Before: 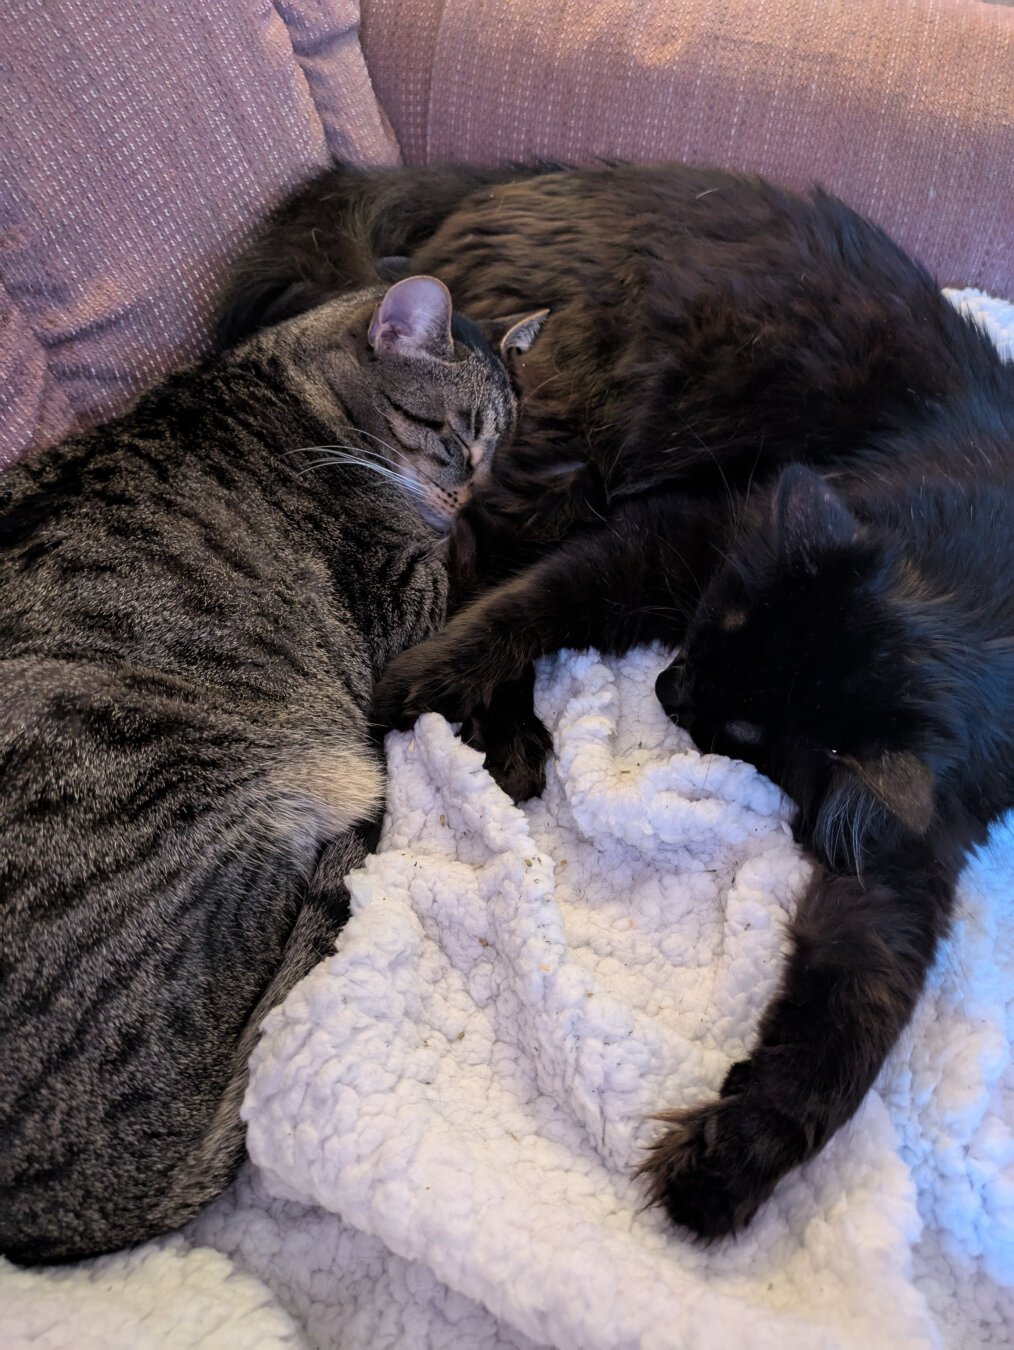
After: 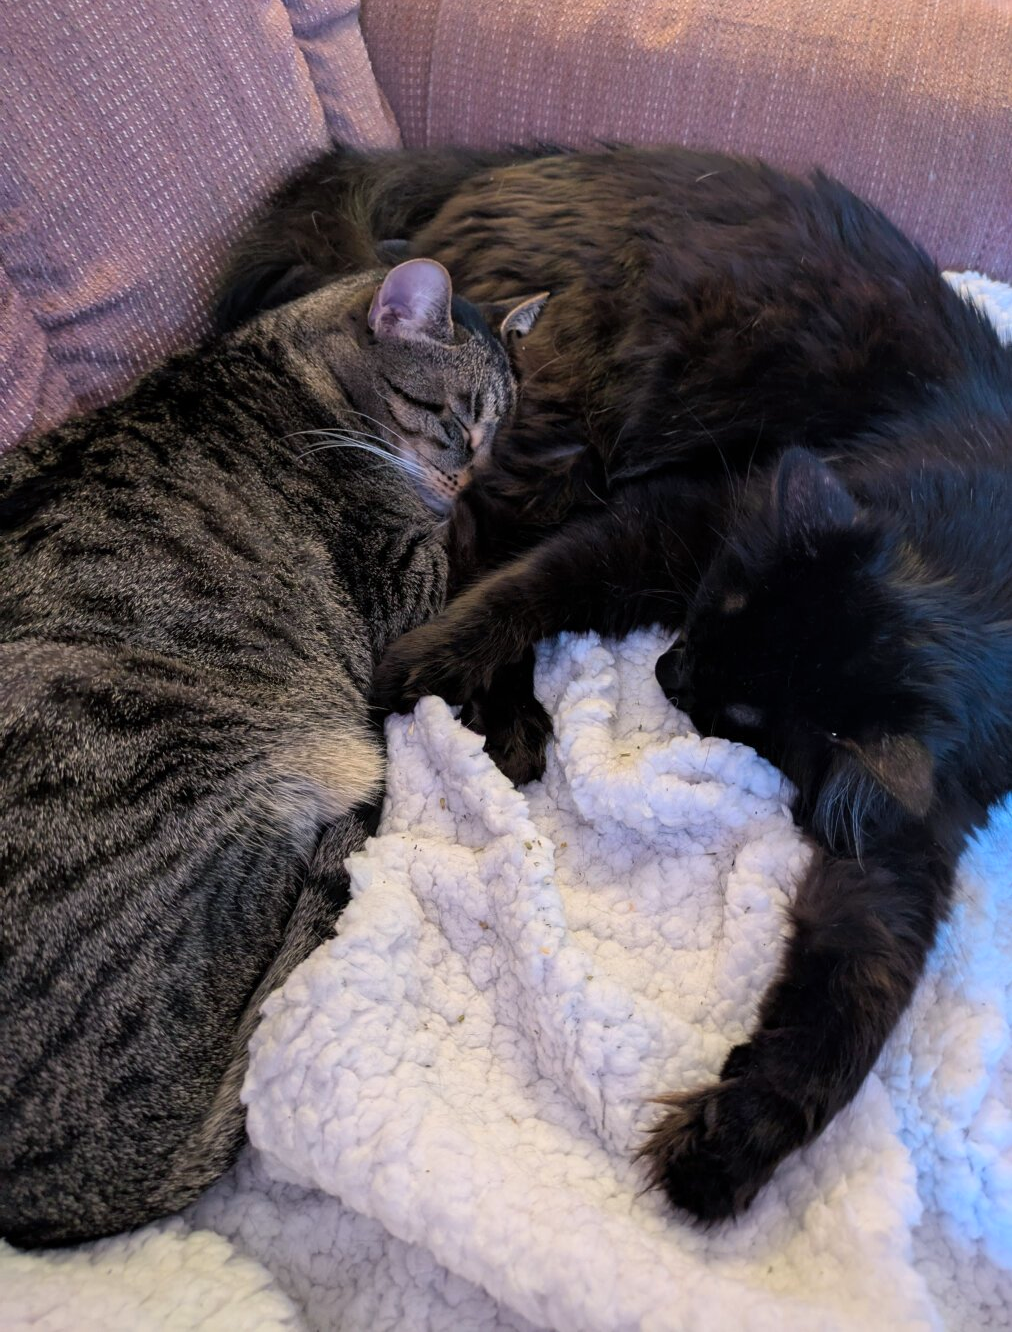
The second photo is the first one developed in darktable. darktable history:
crop: top 1.27%, right 0.099%
color balance rgb: shadows lift › chroma 1.017%, shadows lift › hue 214.67°, linear chroma grading › global chroma 0.814%, perceptual saturation grading › global saturation 10.547%
